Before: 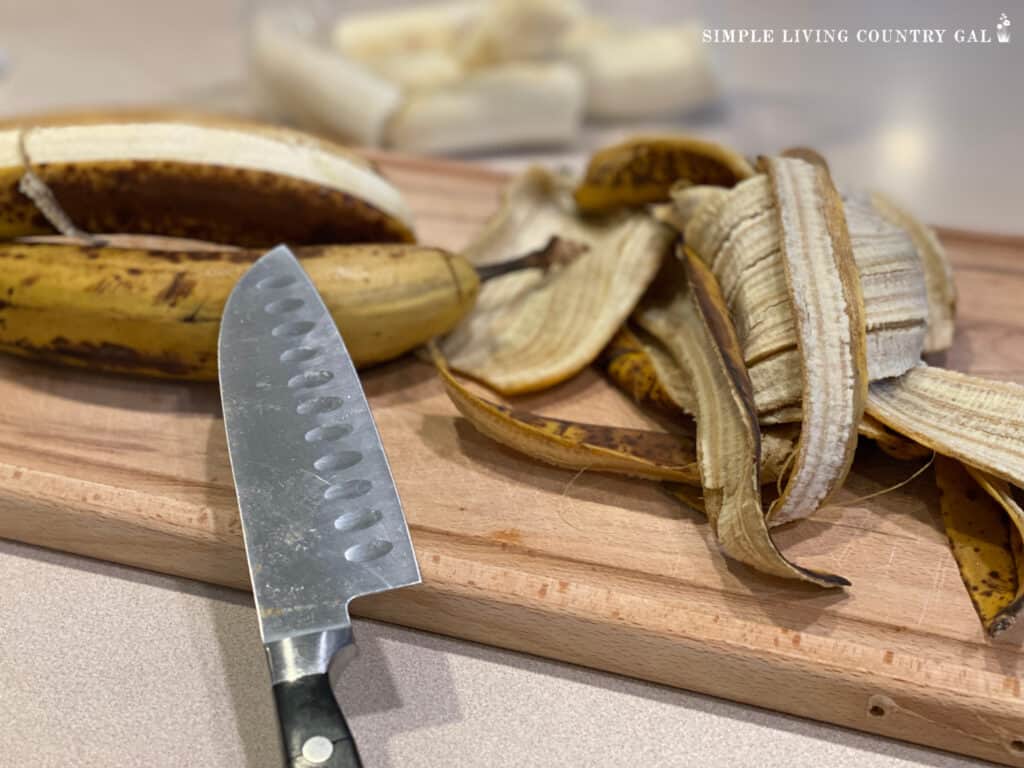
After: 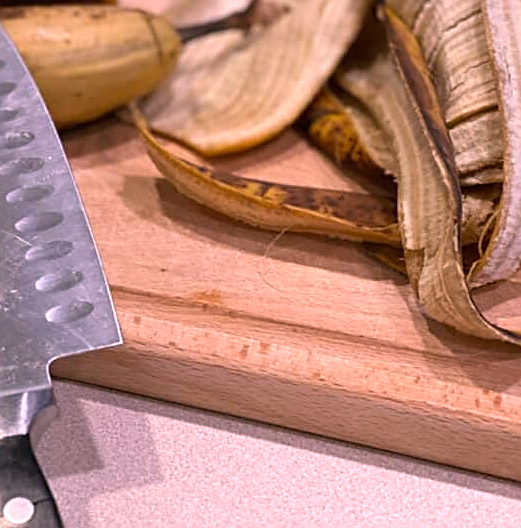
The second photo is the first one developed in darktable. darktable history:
sharpen: on, module defaults
crop and rotate: left 29.237%, top 31.152%, right 19.807%
white balance: red 1.188, blue 1.11
